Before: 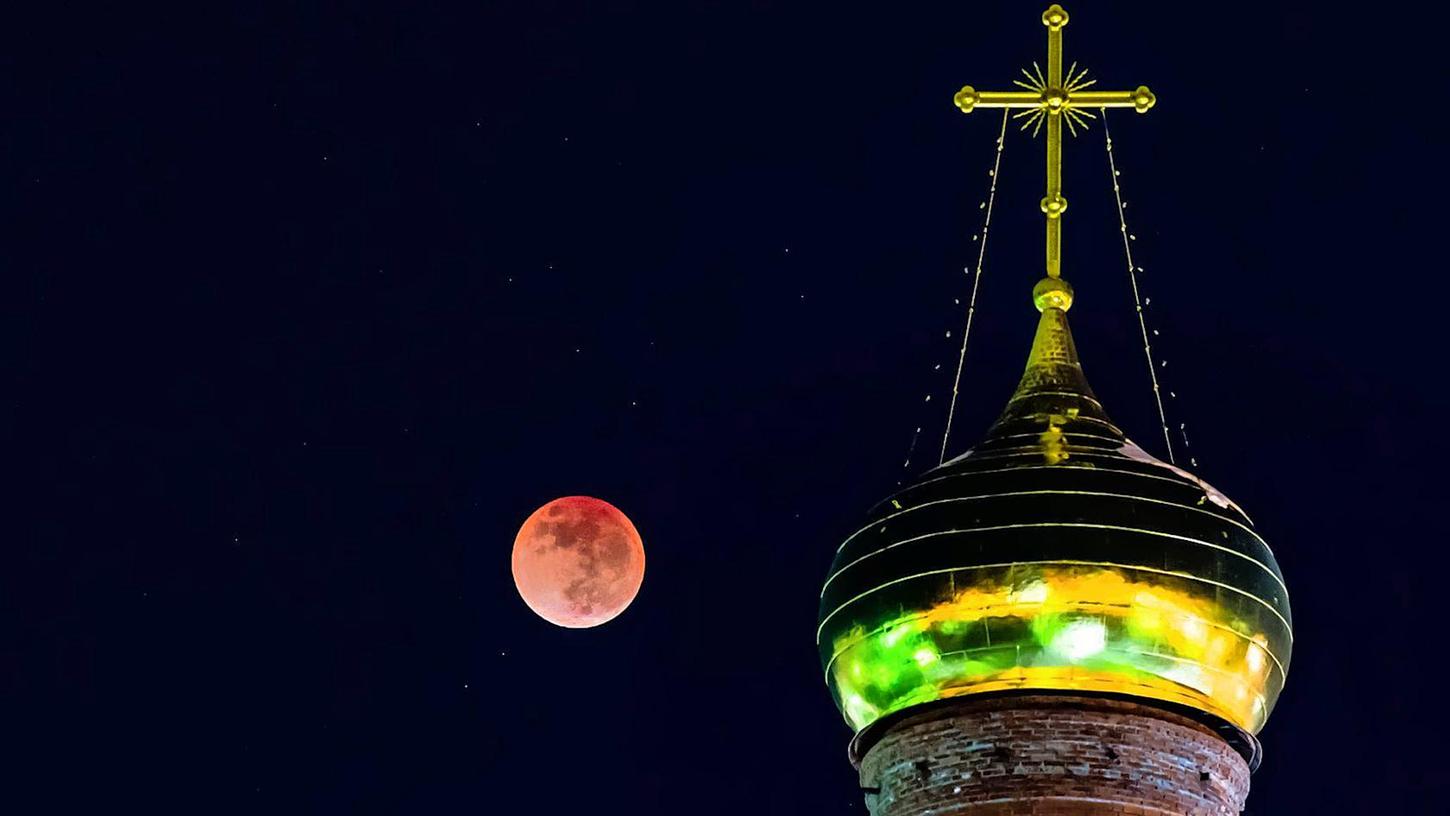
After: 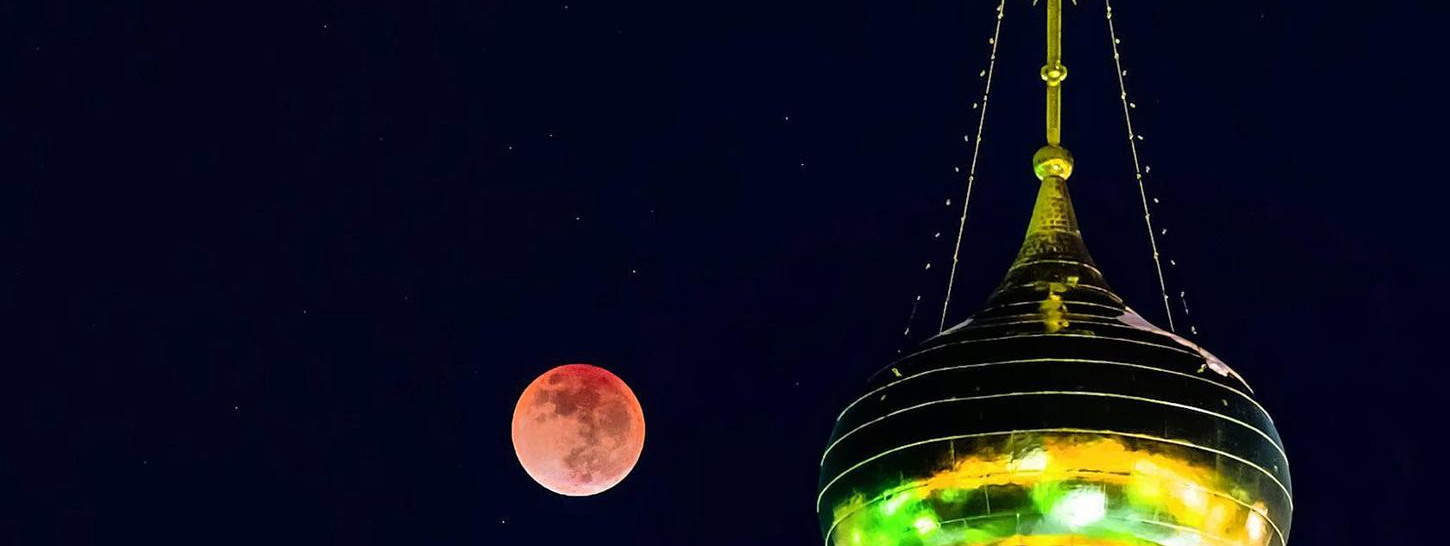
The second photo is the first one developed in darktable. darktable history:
crop: top 16.282%, bottom 16.697%
